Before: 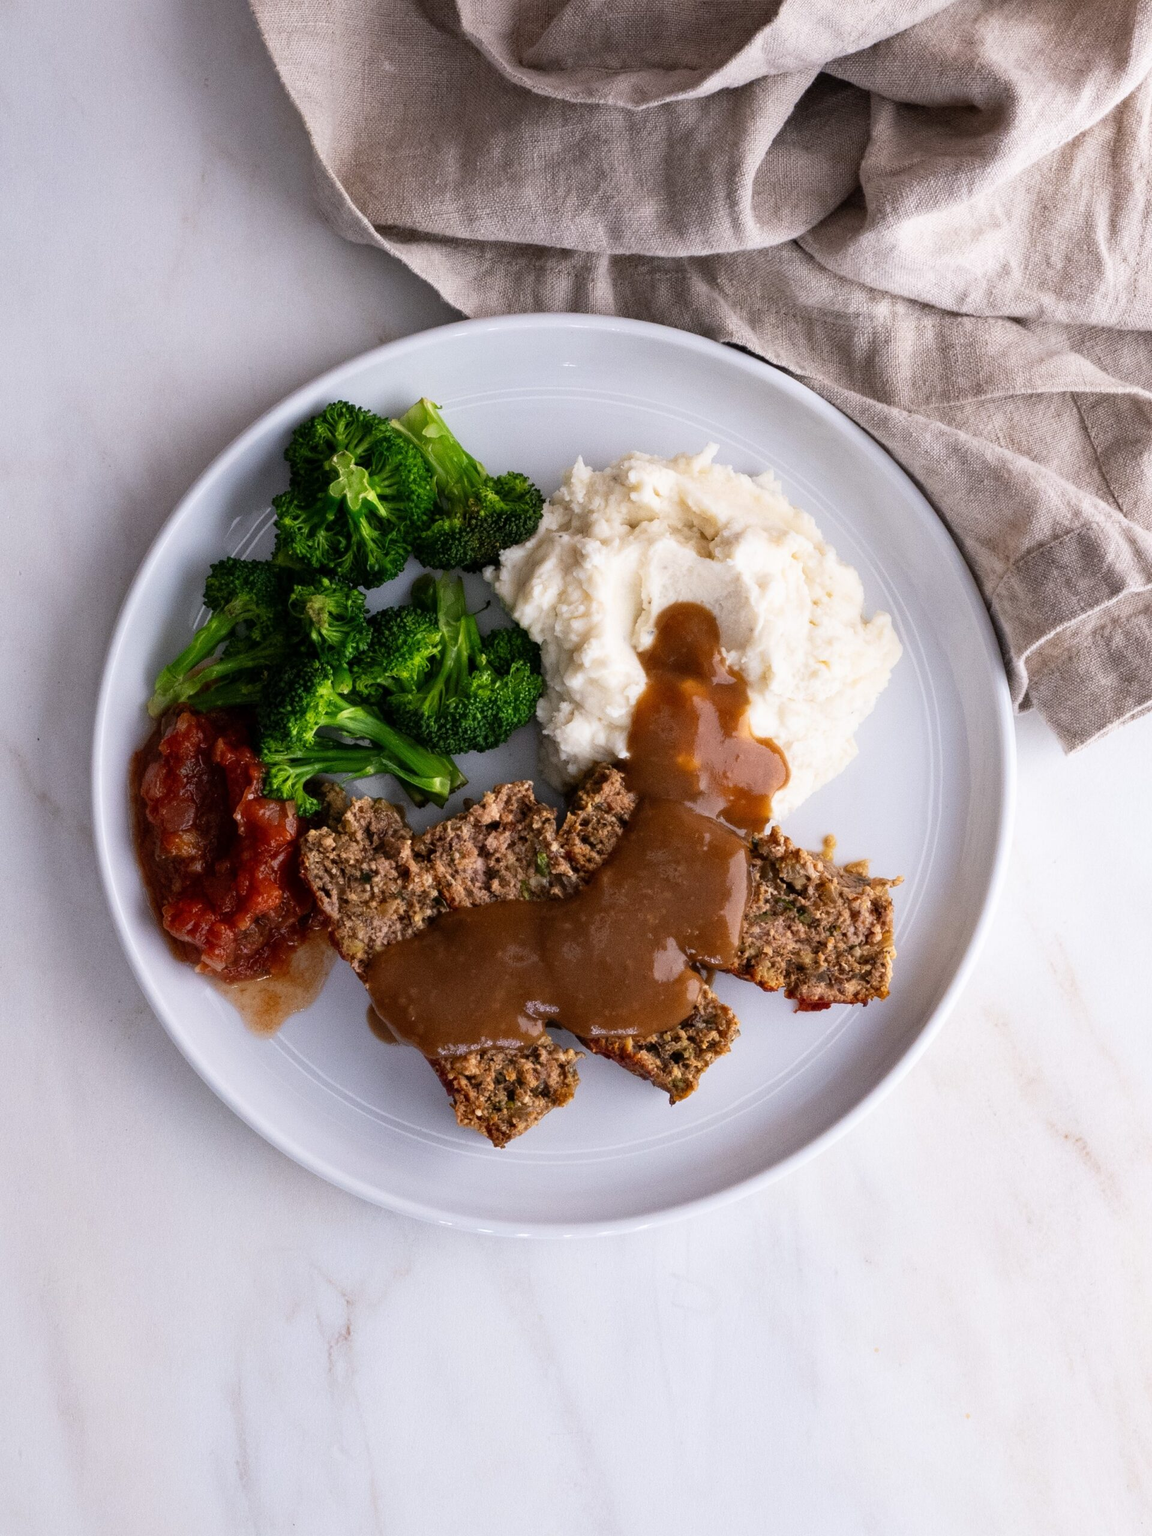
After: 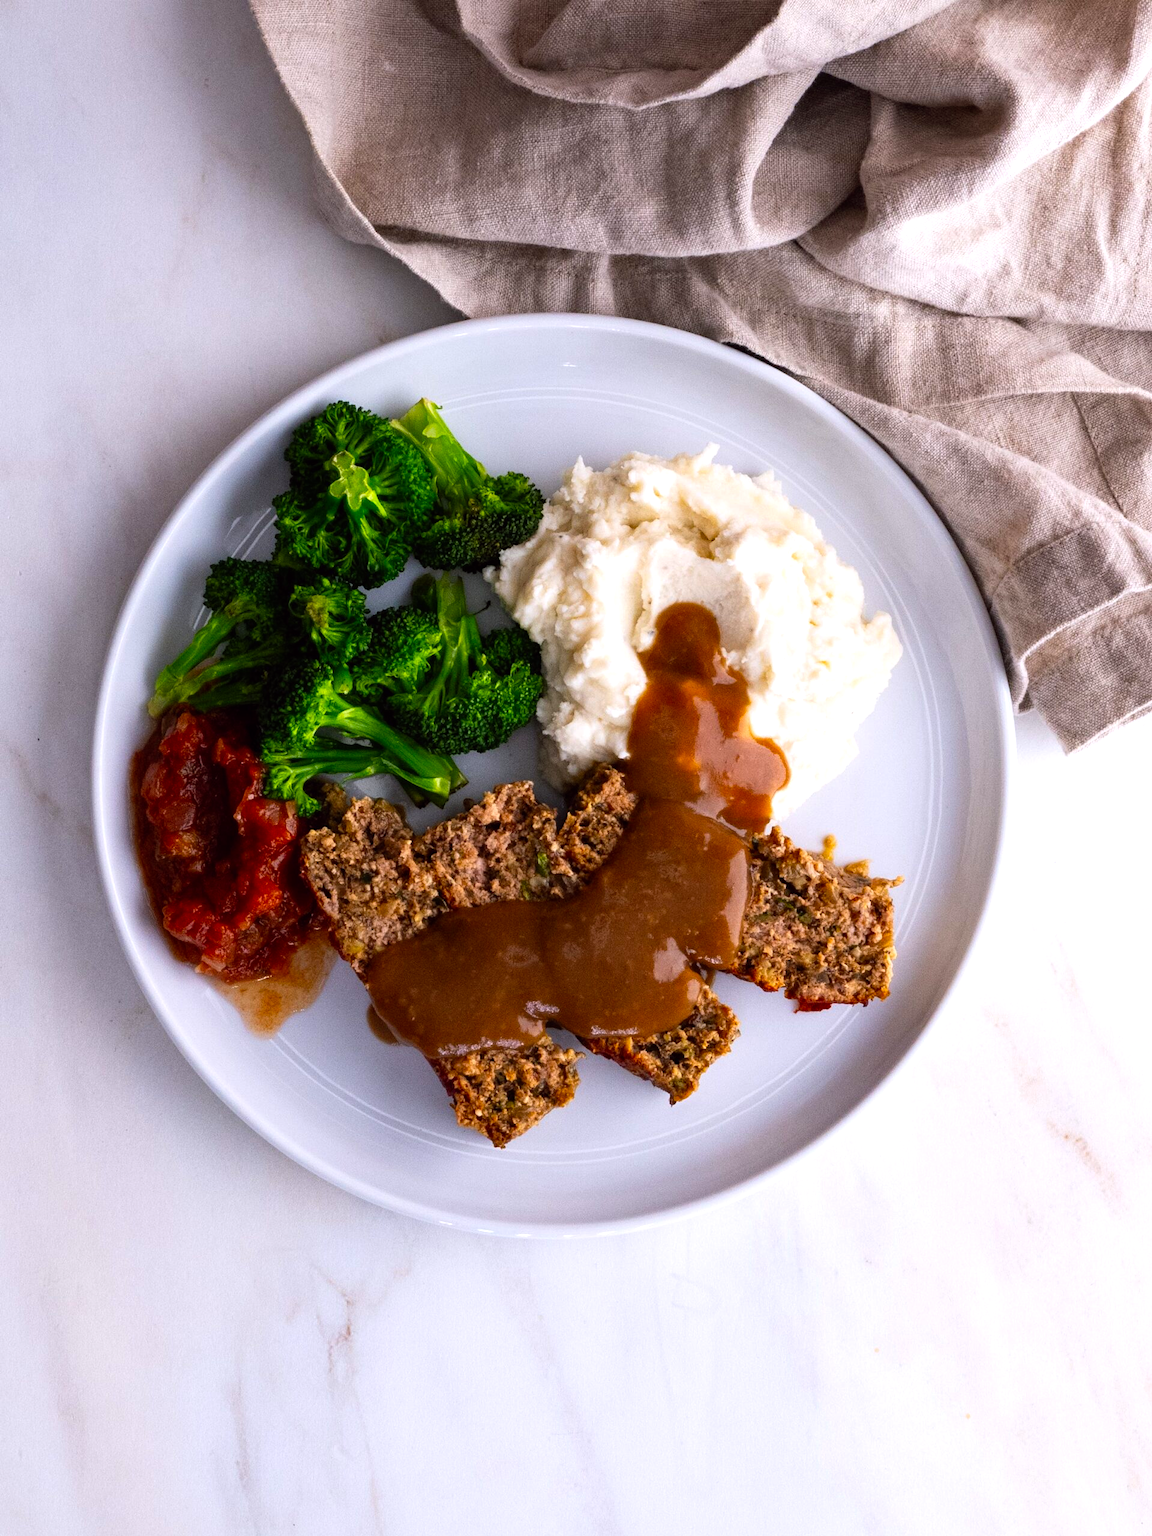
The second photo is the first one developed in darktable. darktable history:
color balance: lift [1, 1.001, 0.999, 1.001], gamma [1, 1.004, 1.007, 0.993], gain [1, 0.991, 0.987, 1.013], contrast 10%, output saturation 120%
